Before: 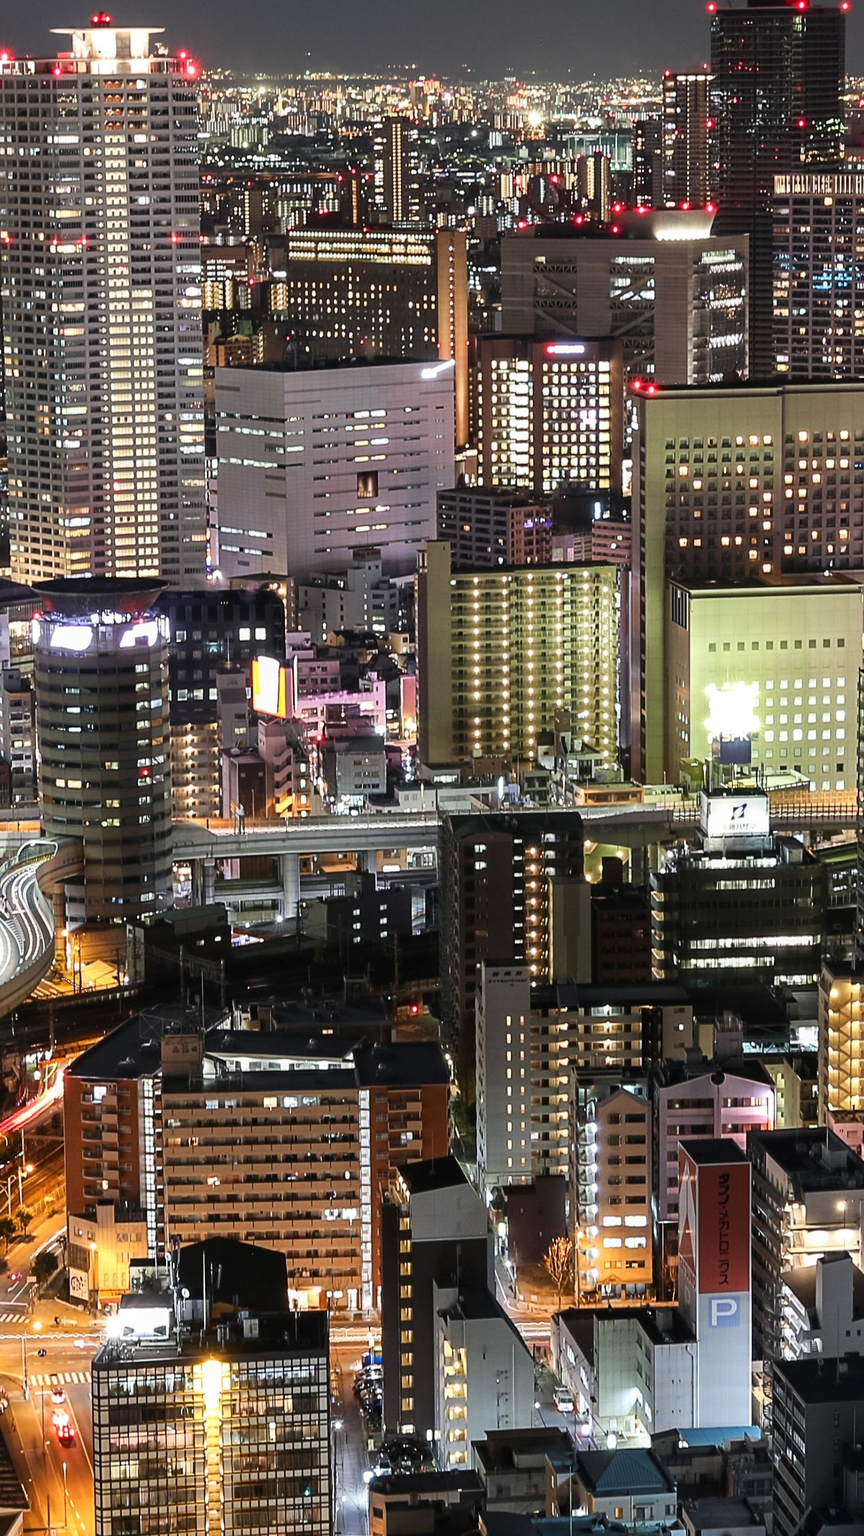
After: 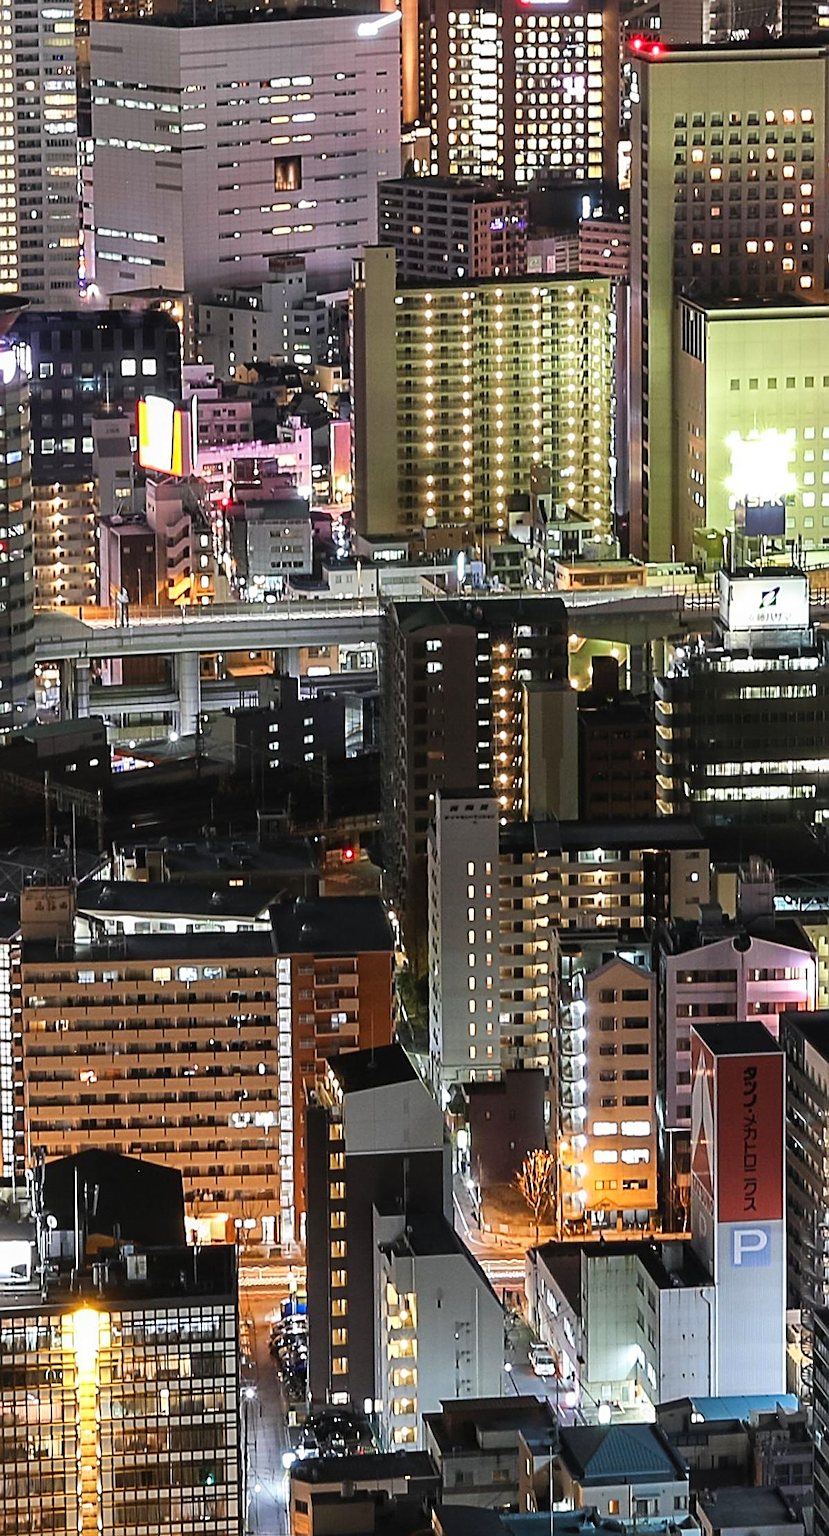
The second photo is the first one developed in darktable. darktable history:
contrast brightness saturation: contrast 0.03, brightness 0.06, saturation 0.13
crop: left 16.871%, top 22.857%, right 9.116%
sharpen: on, module defaults
